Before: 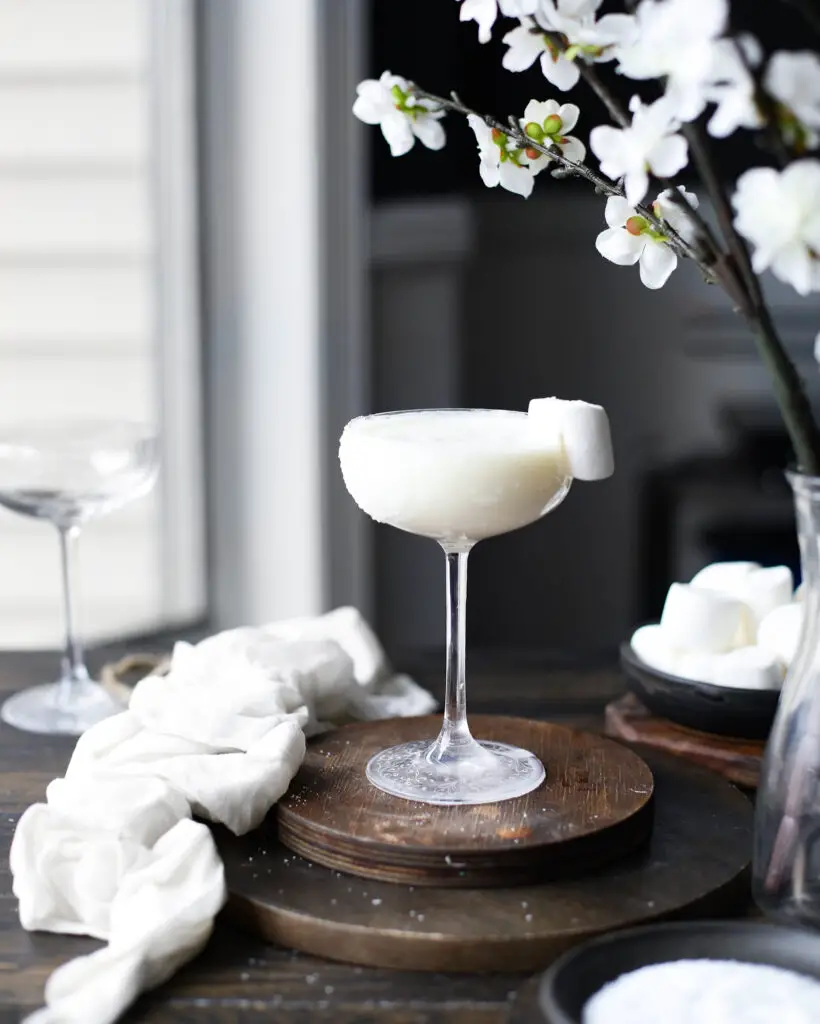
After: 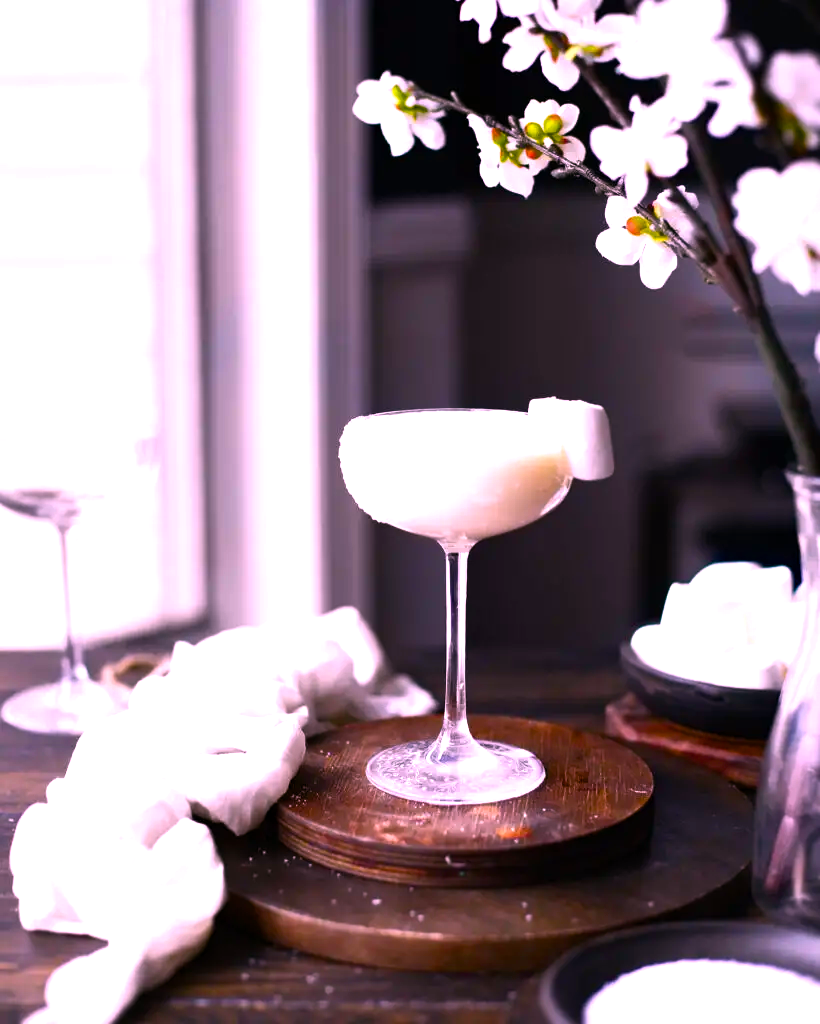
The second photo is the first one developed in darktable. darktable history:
color balance rgb: linear chroma grading › global chroma 9%, perceptual saturation grading › global saturation 36%, perceptual saturation grading › shadows 35%, perceptual brilliance grading › global brilliance 15%, perceptual brilliance grading › shadows -35%, global vibrance 15%
white balance: red 1.188, blue 1.11
